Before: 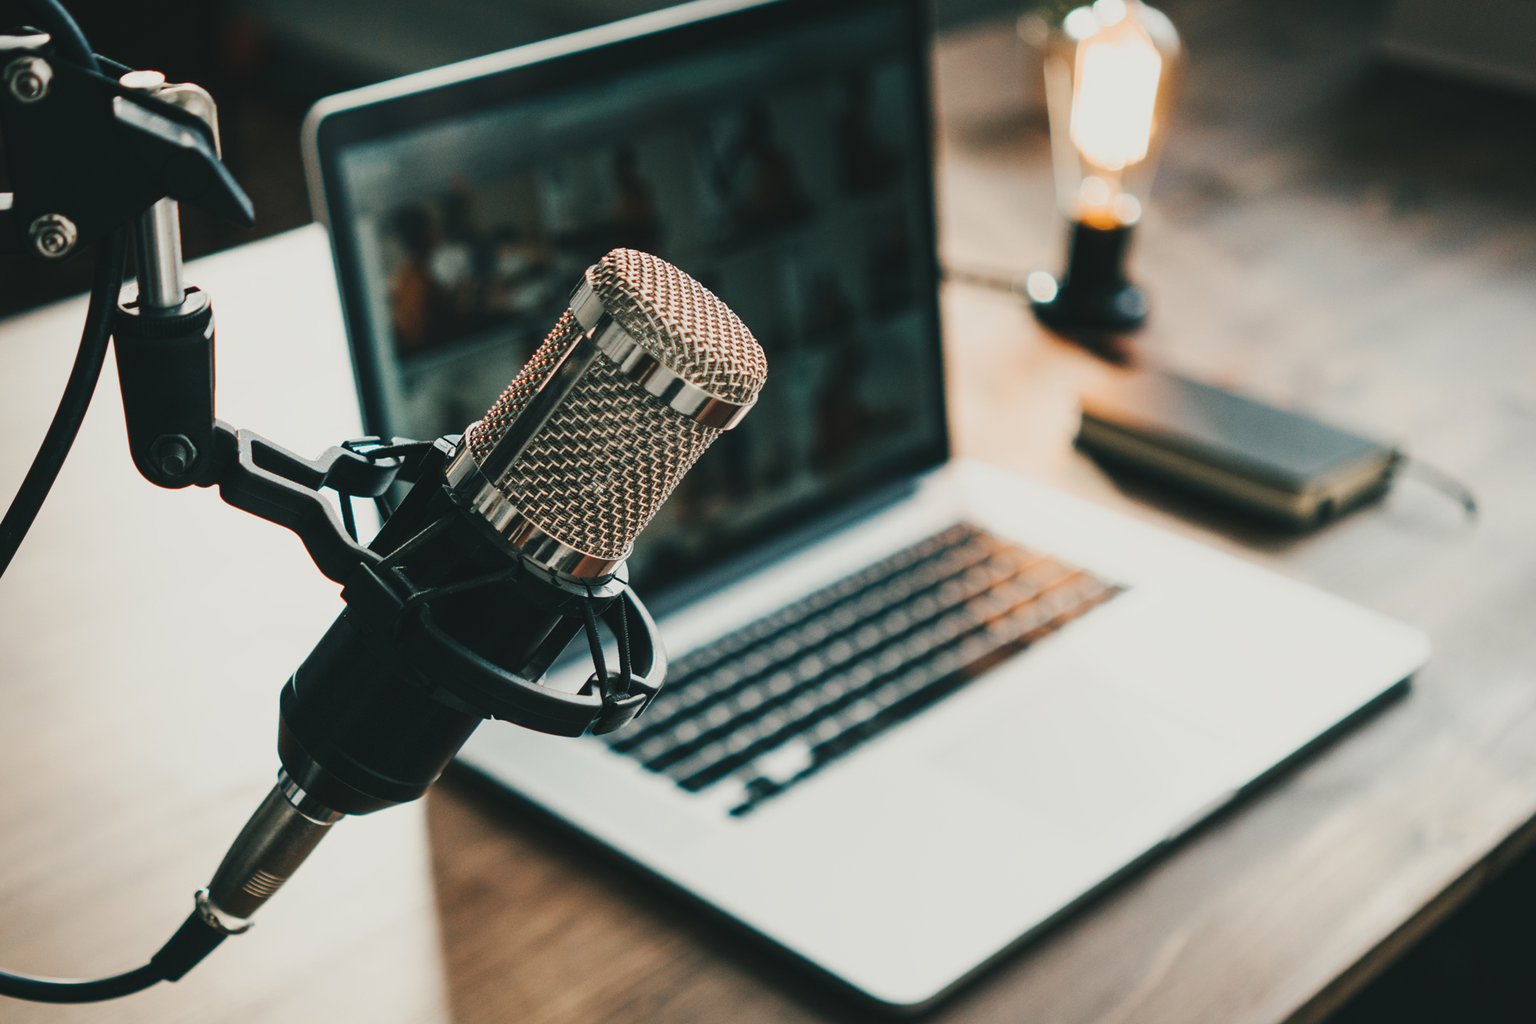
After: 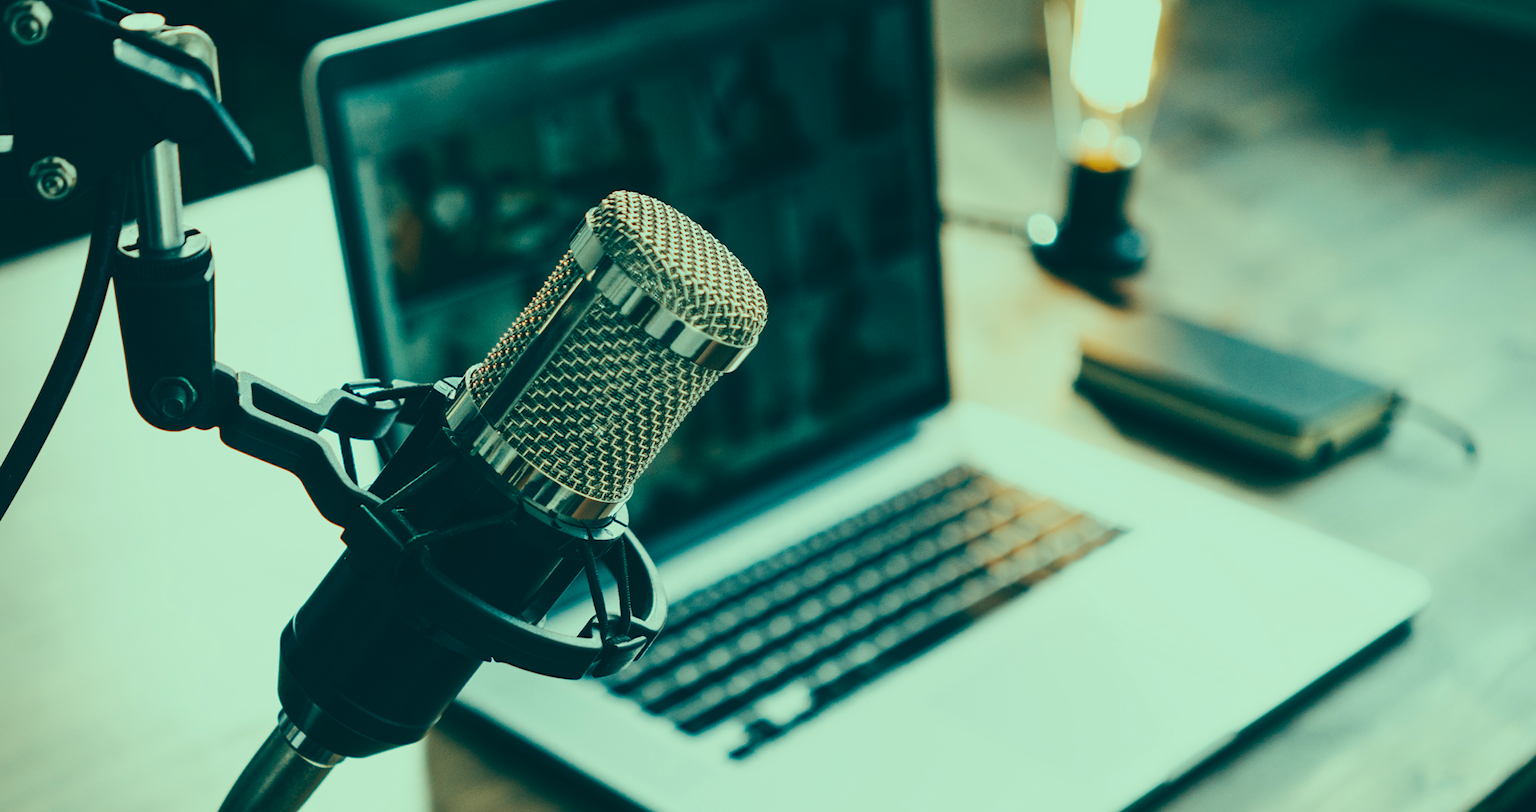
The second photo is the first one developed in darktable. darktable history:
crop and rotate: top 5.667%, bottom 14.937%
color correction: highlights a* -20.08, highlights b* 9.8, shadows a* -20.4, shadows b* -10.76
